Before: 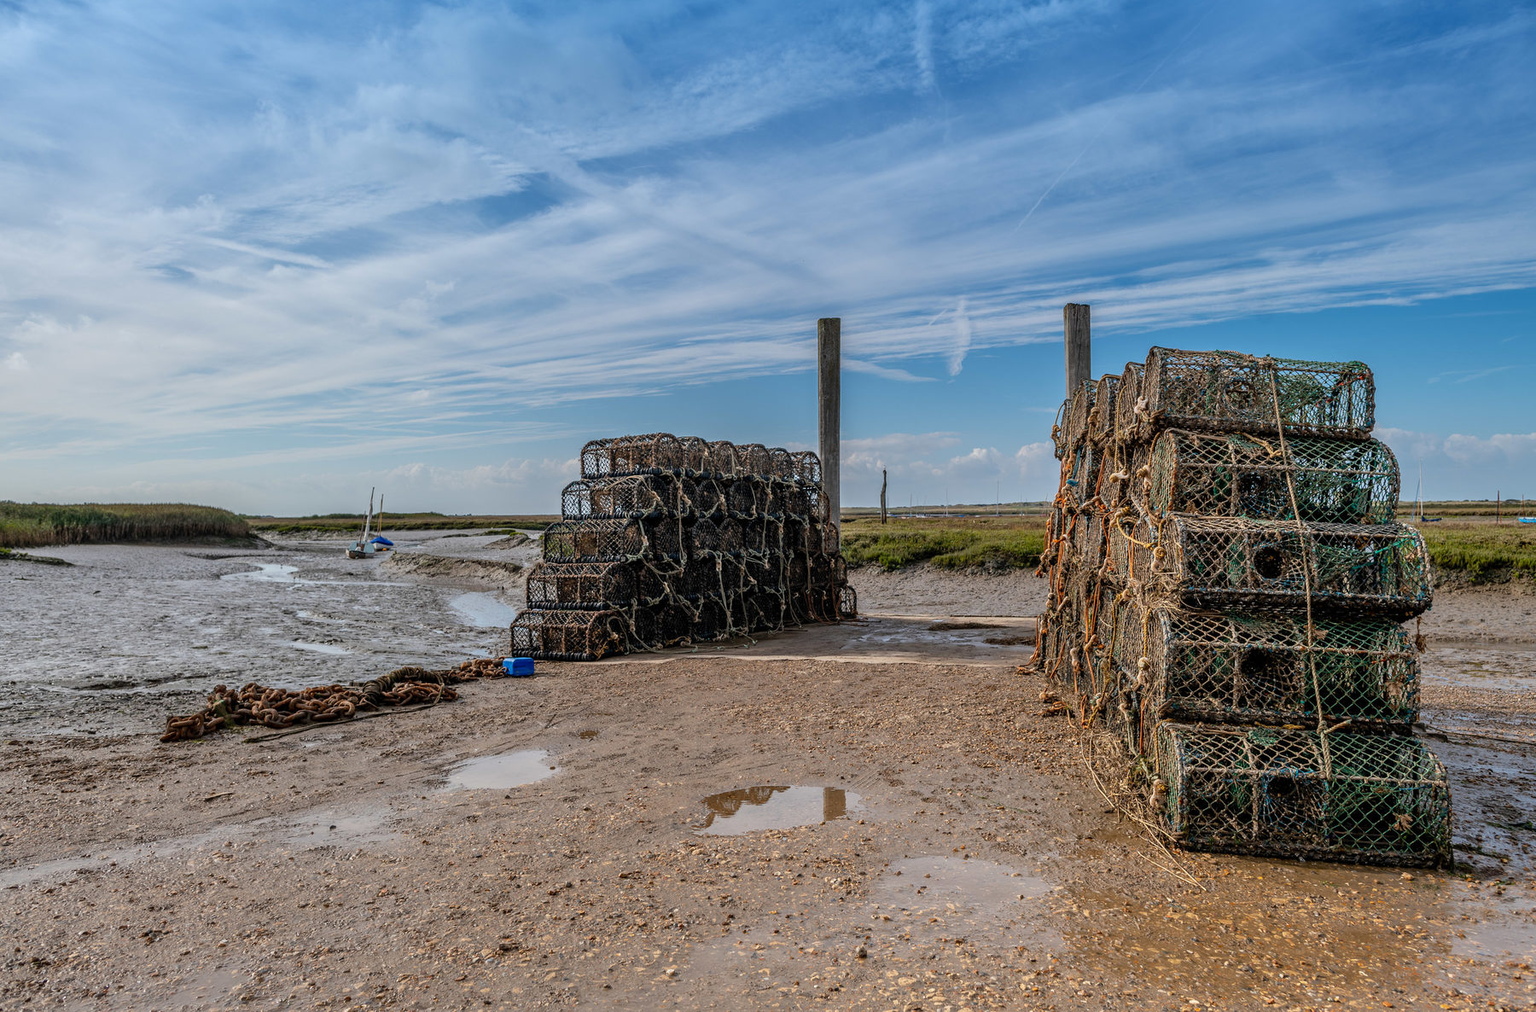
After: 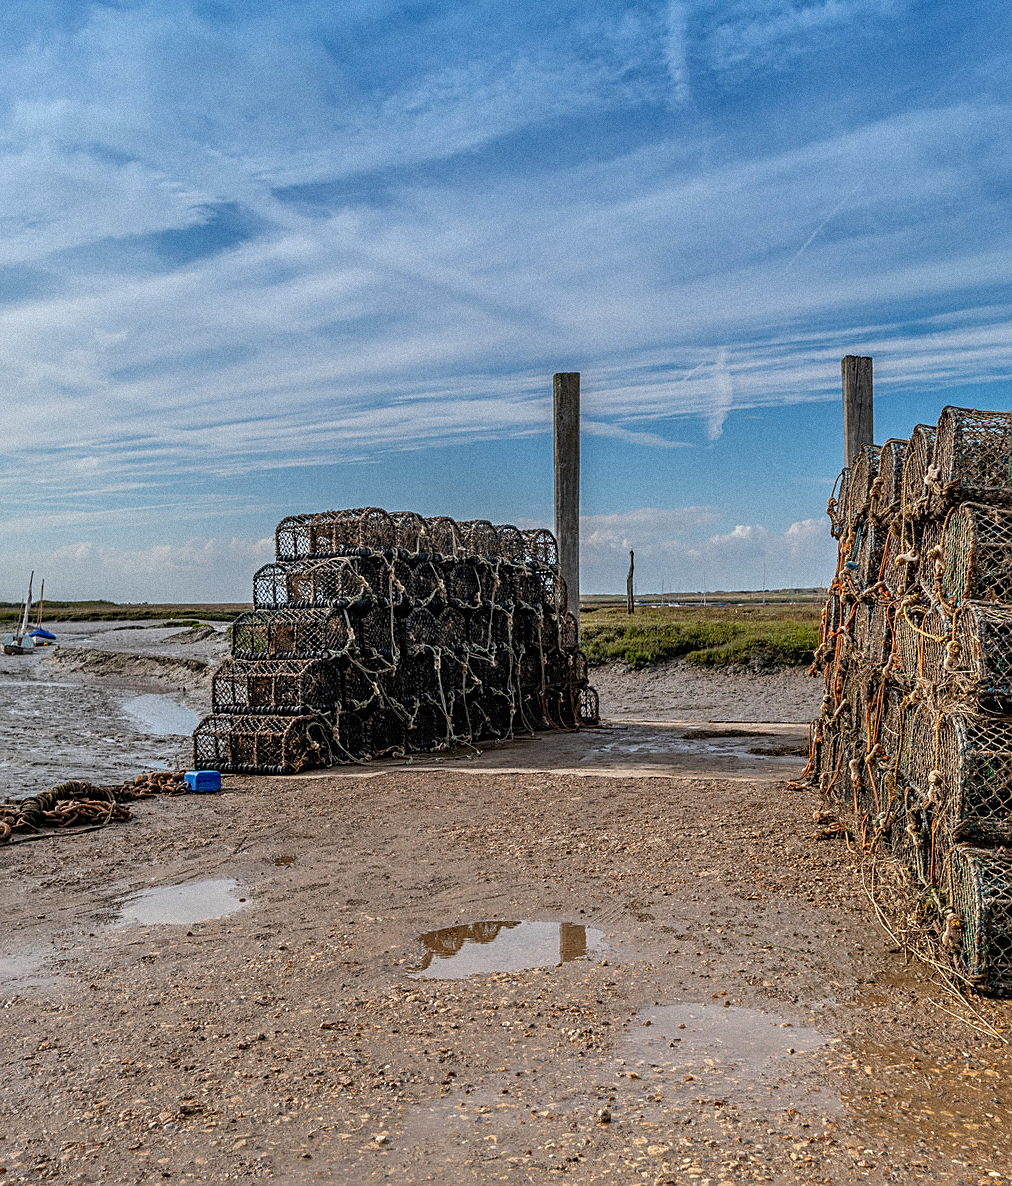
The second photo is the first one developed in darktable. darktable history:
grain: mid-tones bias 0%
sharpen: on, module defaults
crop and rotate: left 22.516%, right 21.234%
local contrast: highlights 100%, shadows 100%, detail 120%, midtone range 0.2
